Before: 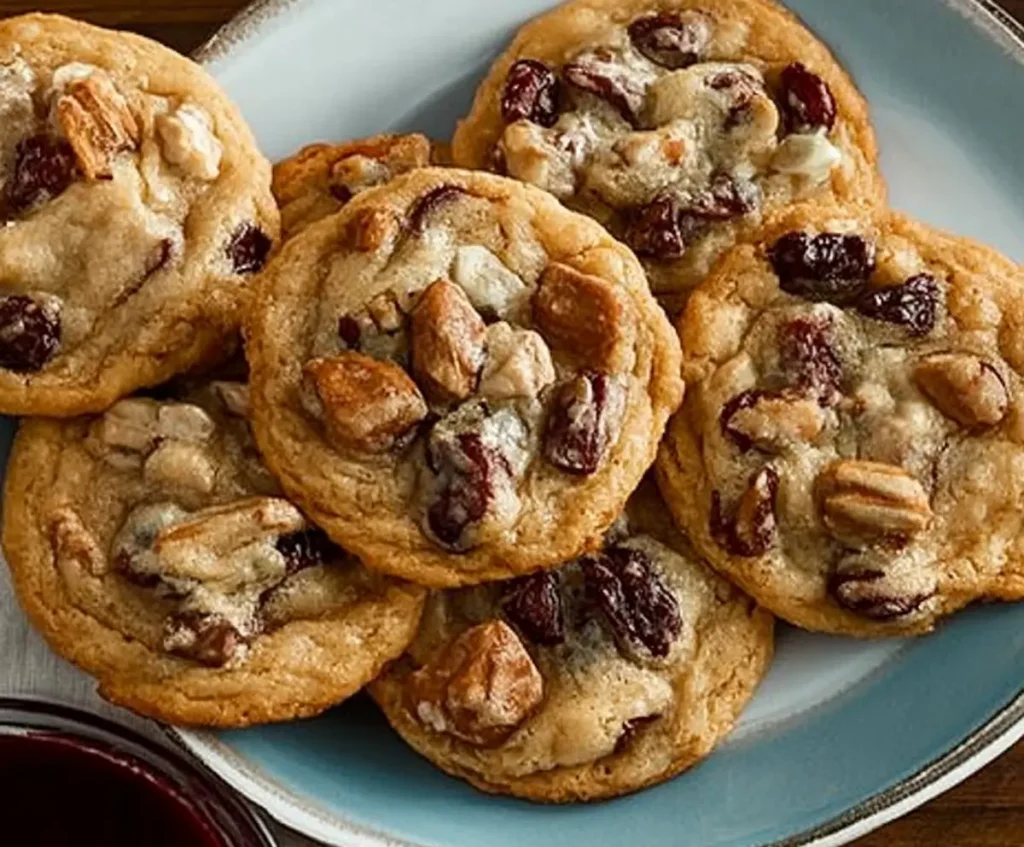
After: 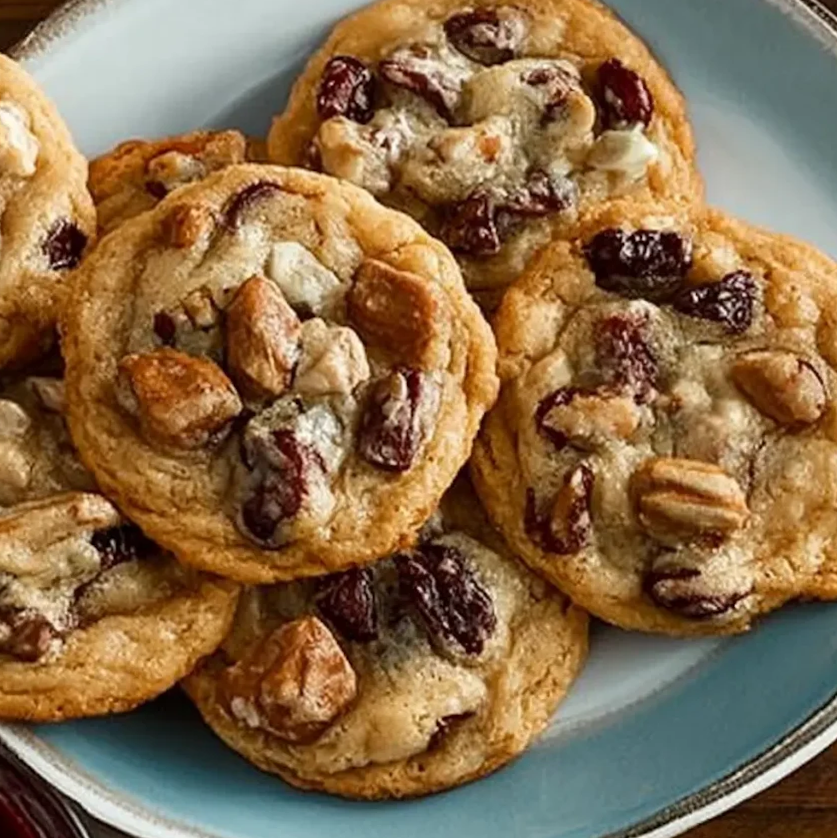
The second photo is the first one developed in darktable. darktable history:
rotate and perspective: rotation 0.192°, lens shift (horizontal) -0.015, crop left 0.005, crop right 0.996, crop top 0.006, crop bottom 0.99
crop: left 17.582%, bottom 0.031%
